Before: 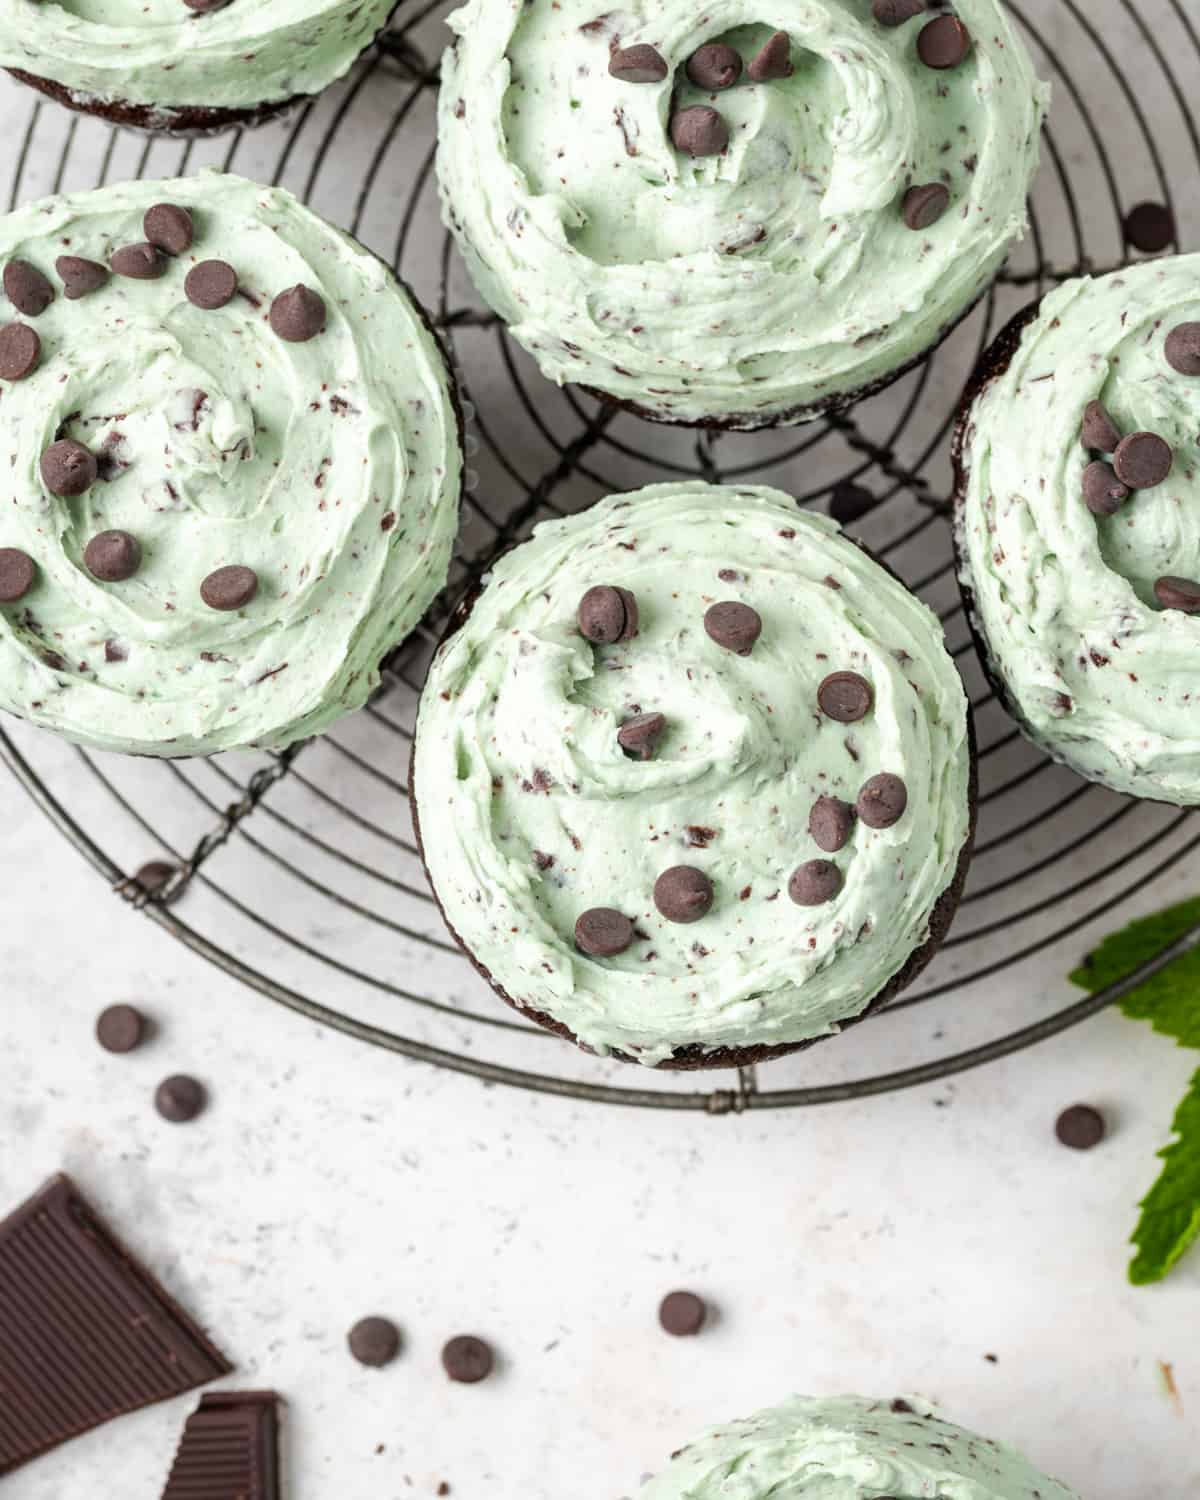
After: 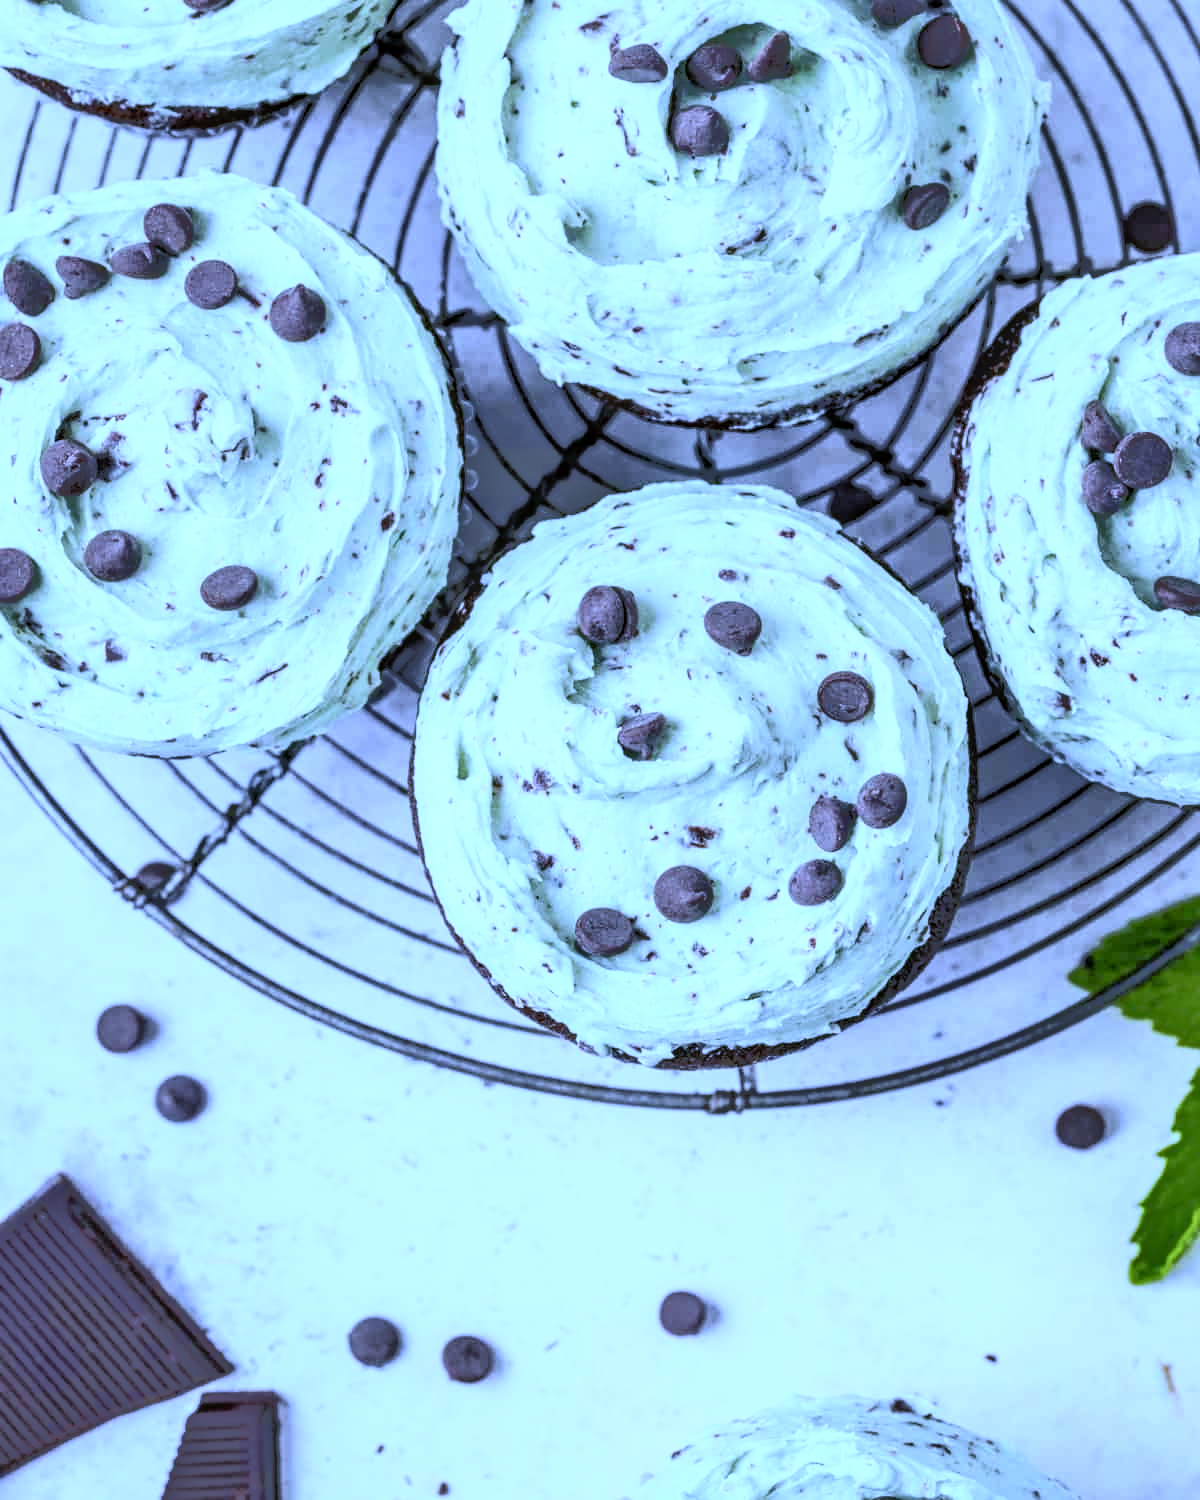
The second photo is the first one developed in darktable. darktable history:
contrast brightness saturation: contrast 0.24, brightness 0.09
local contrast: on, module defaults
tone equalizer: -8 EV -0.528 EV, -7 EV -0.319 EV, -6 EV -0.083 EV, -5 EV 0.413 EV, -4 EV 0.985 EV, -3 EV 0.791 EV, -2 EV -0.01 EV, -1 EV 0.14 EV, +0 EV -0.012 EV, smoothing 1
white balance: red 0.766, blue 1.537
